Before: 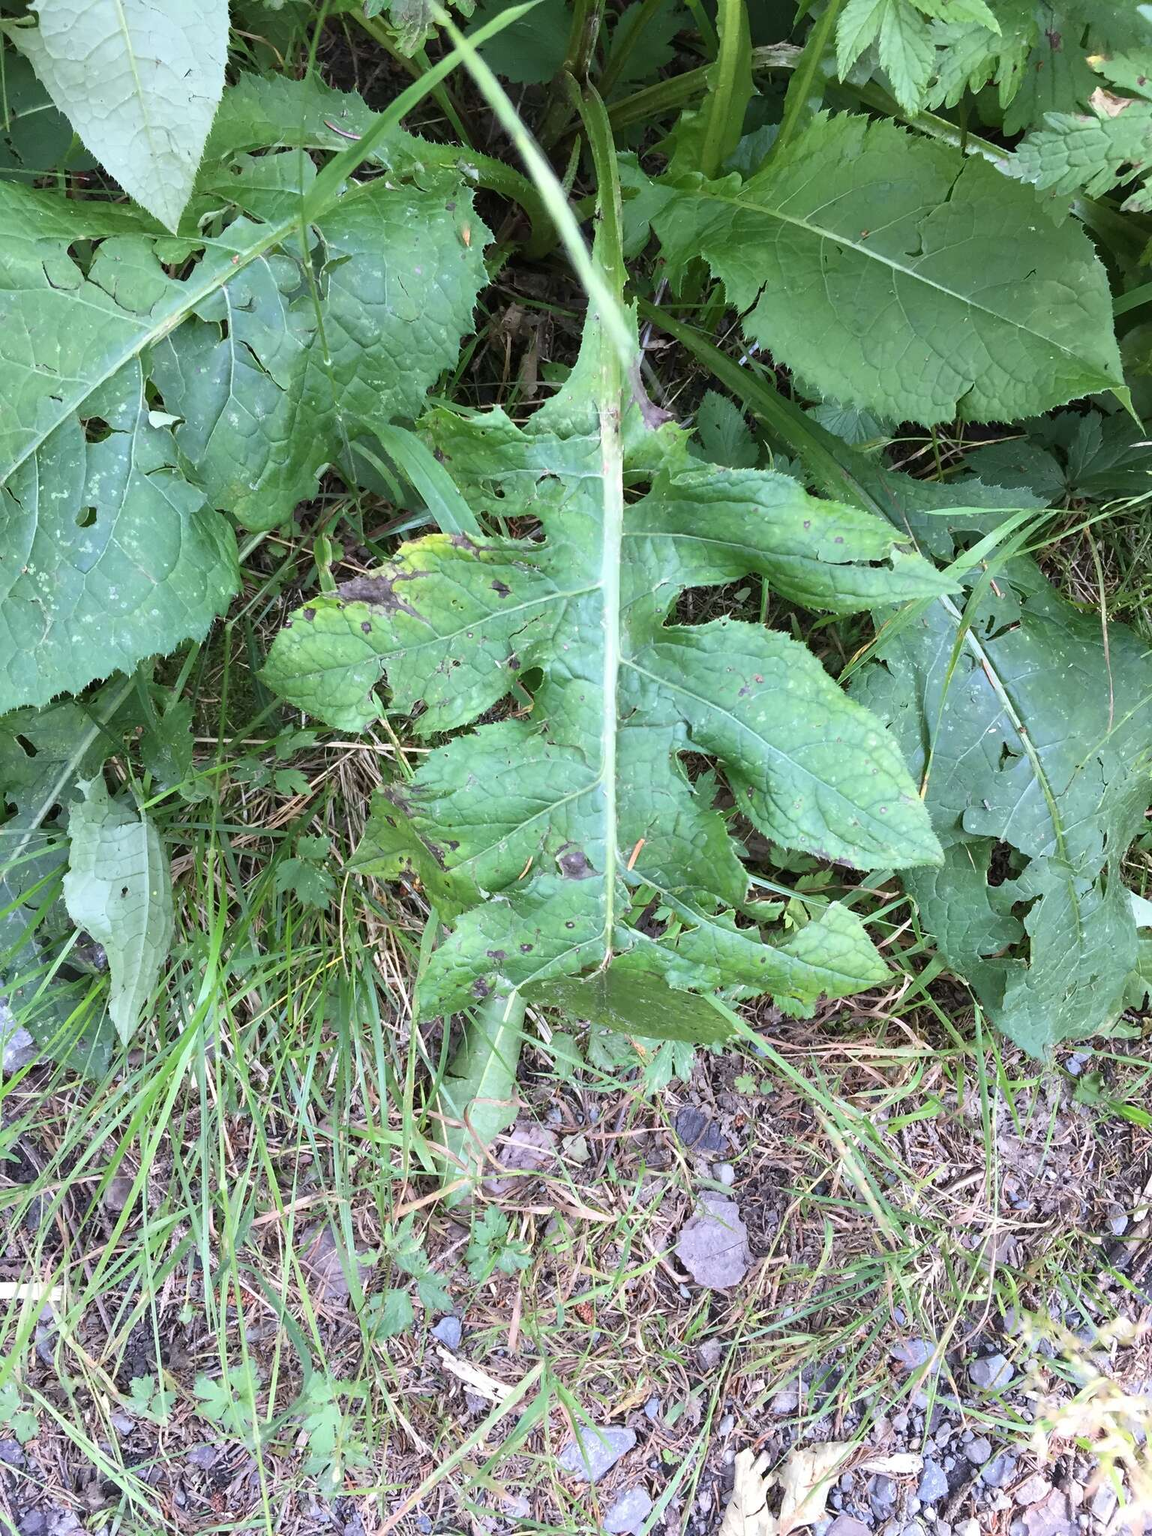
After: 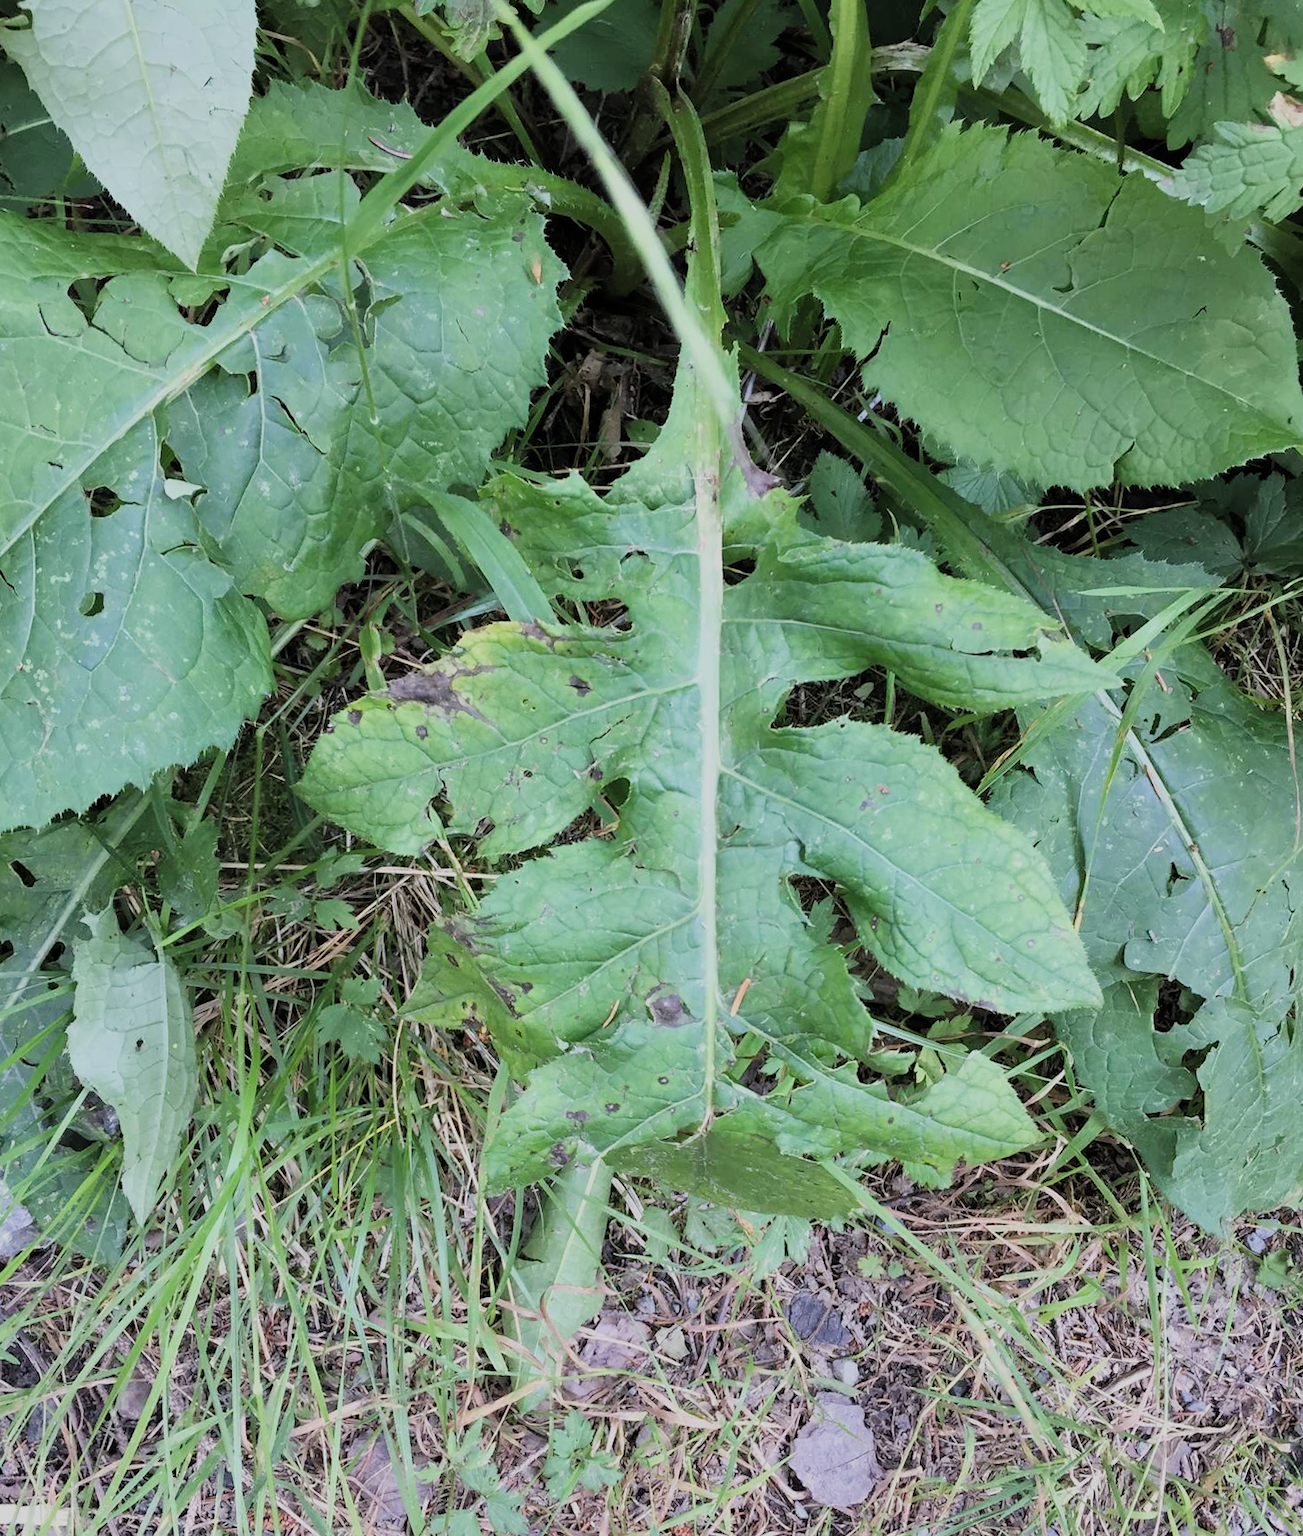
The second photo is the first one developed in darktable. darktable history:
filmic rgb: black relative exposure -7.65 EV, white relative exposure 4.56 EV, threshold 5.99 EV, hardness 3.61, color science v4 (2020), enable highlight reconstruction true
crop and rotate: angle 0.343°, left 0.221%, right 2.789%, bottom 14.258%
